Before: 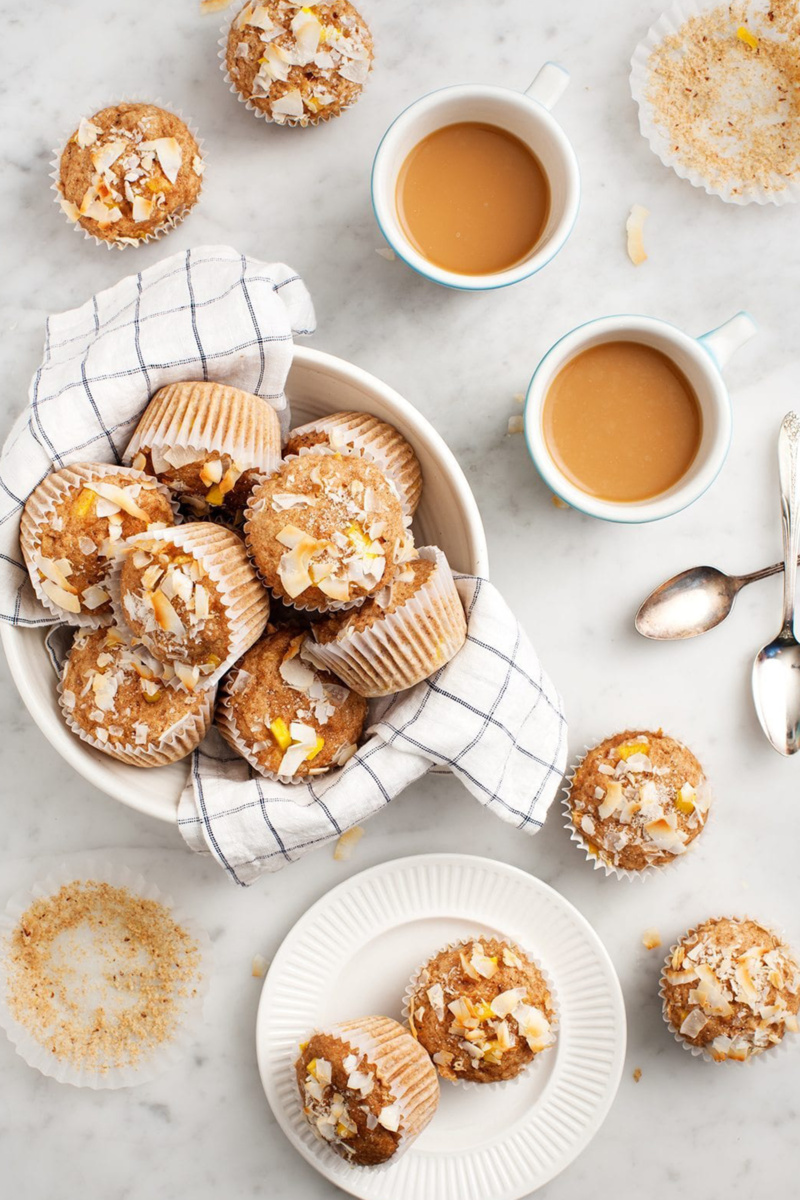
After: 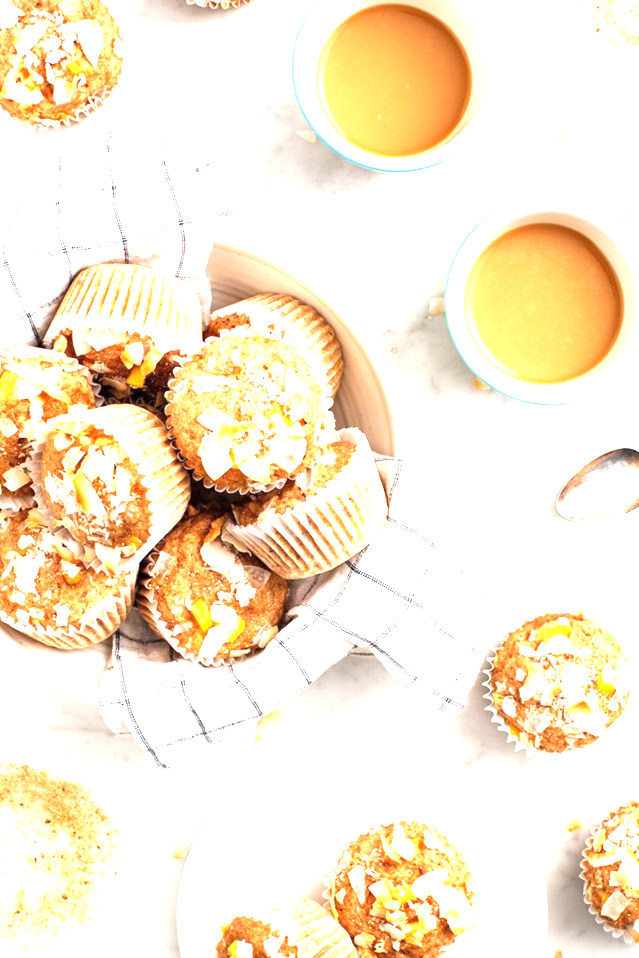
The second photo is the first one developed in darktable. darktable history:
exposure: black level correction 0, exposure 1.103 EV, compensate highlight preservation false
tone equalizer: -8 EV -0.391 EV, -7 EV -0.421 EV, -6 EV -0.305 EV, -5 EV -0.246 EV, -3 EV 0.192 EV, -2 EV 0.349 EV, -1 EV 0.376 EV, +0 EV 0.406 EV
crop and rotate: left 9.988%, top 9.881%, right 10.068%, bottom 10.218%
